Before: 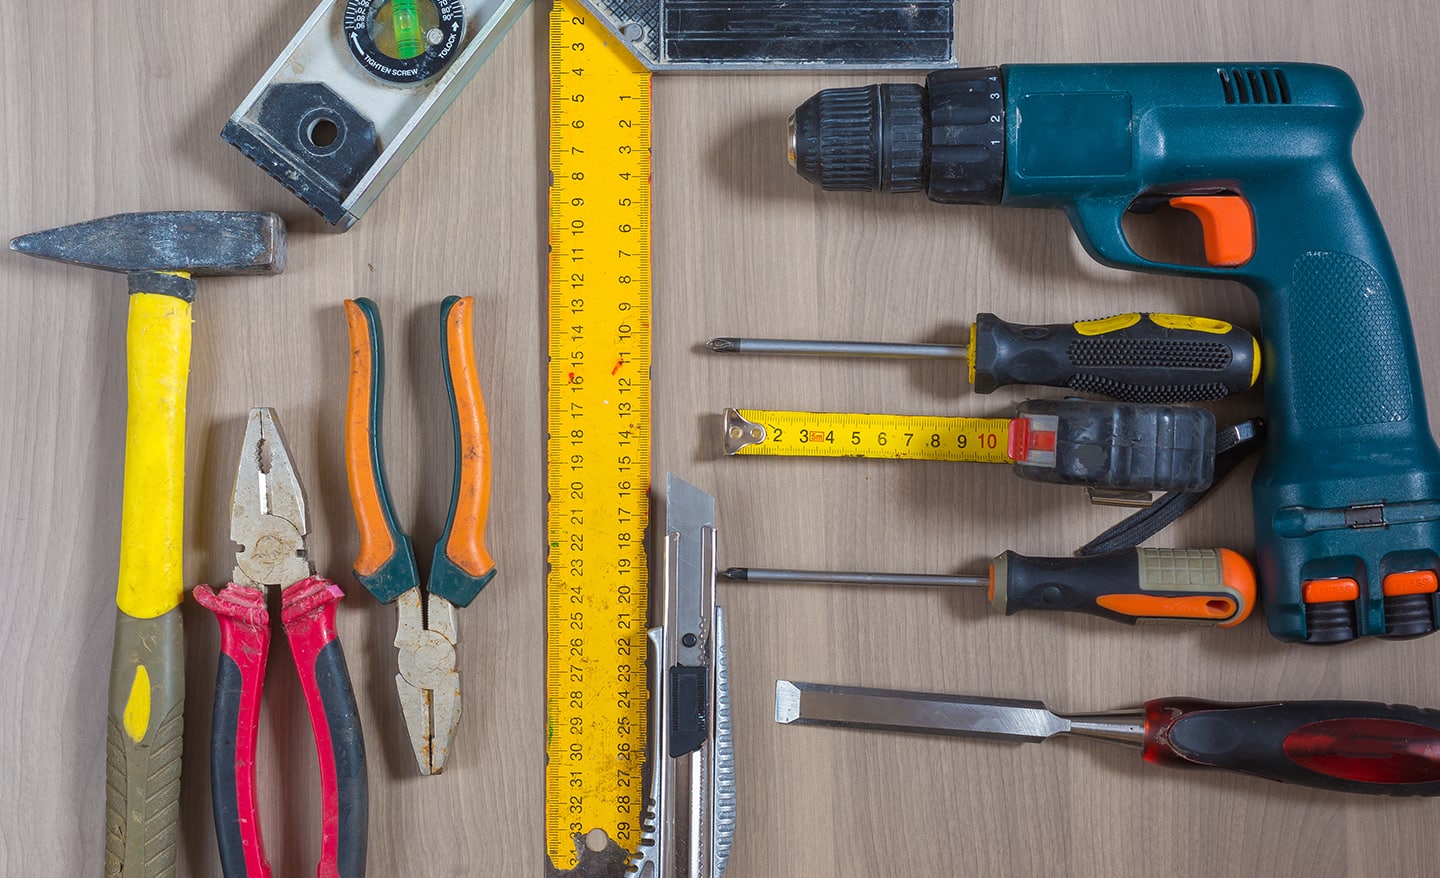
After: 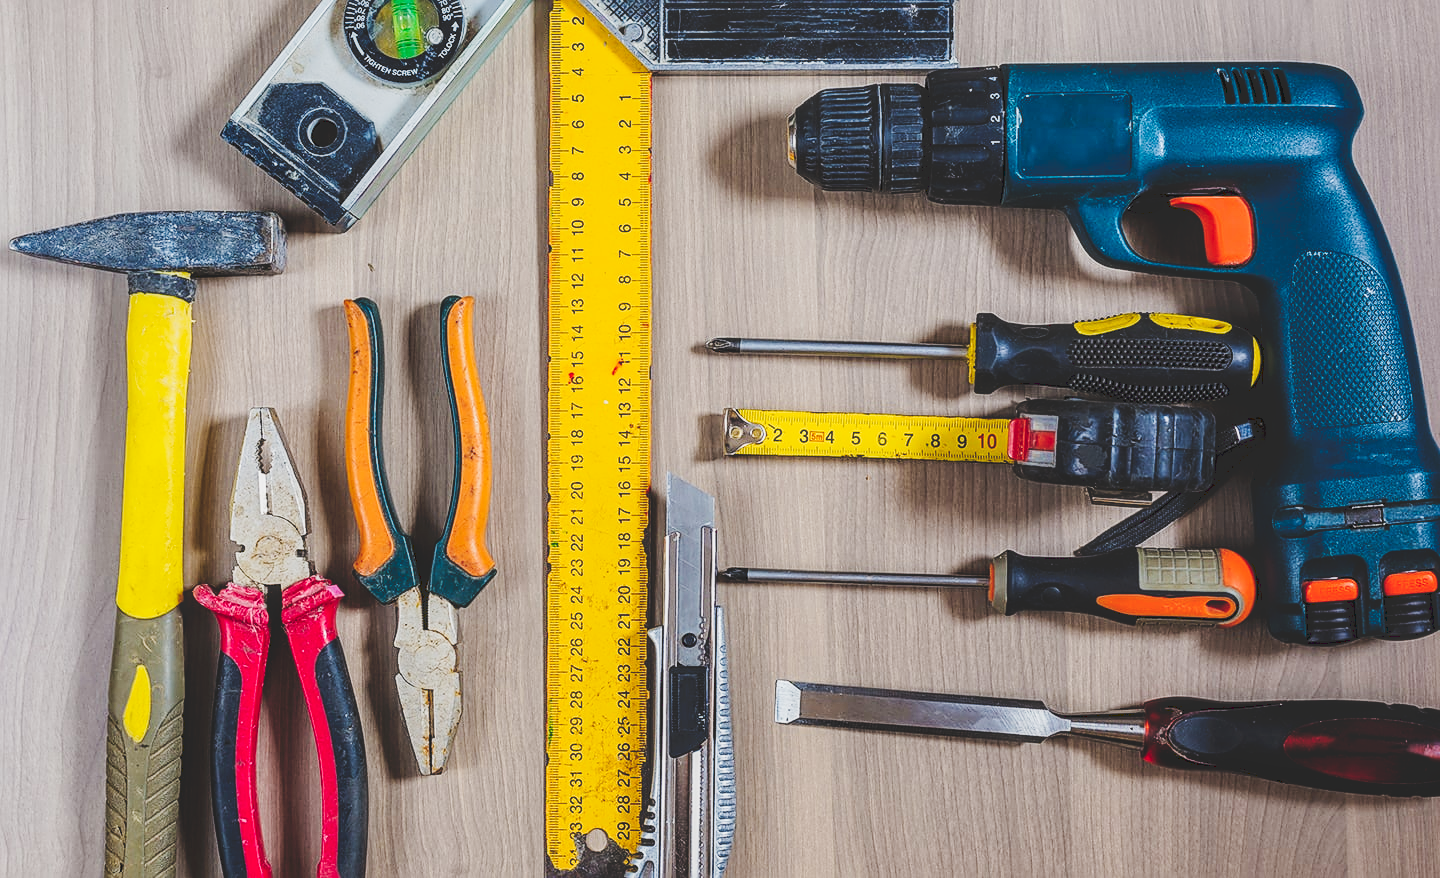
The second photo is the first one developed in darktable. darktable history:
tone curve: curves: ch0 [(0, 0) (0.003, 0.172) (0.011, 0.177) (0.025, 0.177) (0.044, 0.177) (0.069, 0.178) (0.1, 0.181) (0.136, 0.19) (0.177, 0.208) (0.224, 0.226) (0.277, 0.274) (0.335, 0.338) (0.399, 0.43) (0.468, 0.535) (0.543, 0.635) (0.623, 0.726) (0.709, 0.815) (0.801, 0.882) (0.898, 0.936) (1, 1)], preserve colors none
local contrast: on, module defaults
filmic rgb: black relative exposure -7.86 EV, white relative exposure 4.35 EV, hardness 3.88, iterations of high-quality reconstruction 0
sharpen: on, module defaults
